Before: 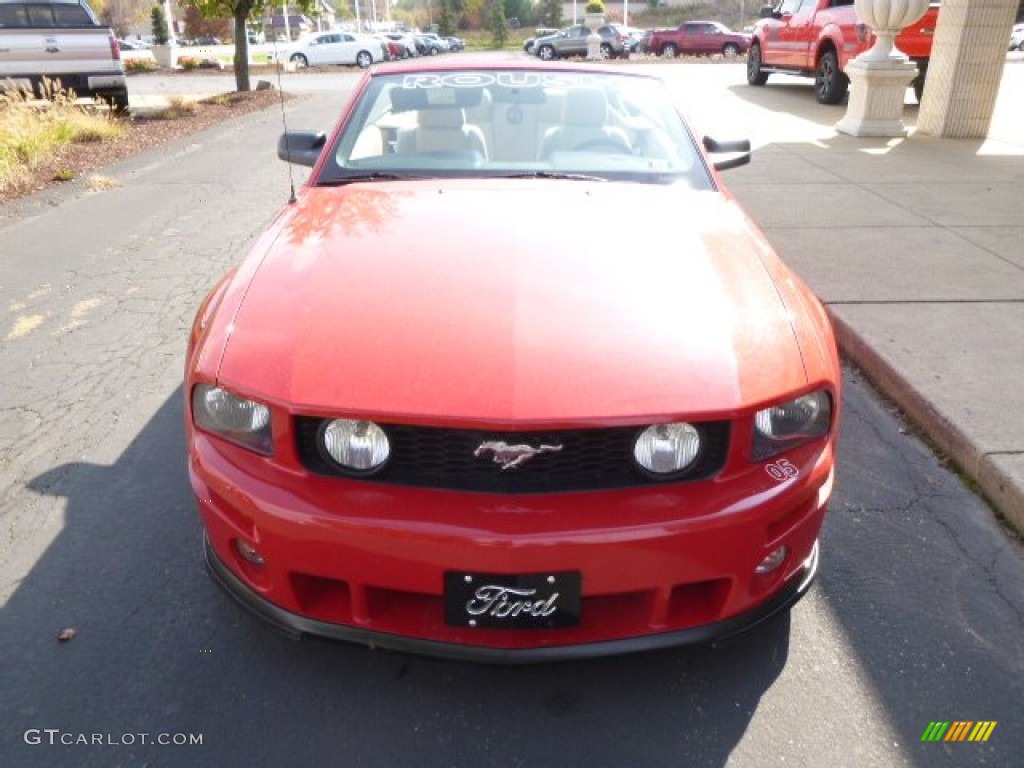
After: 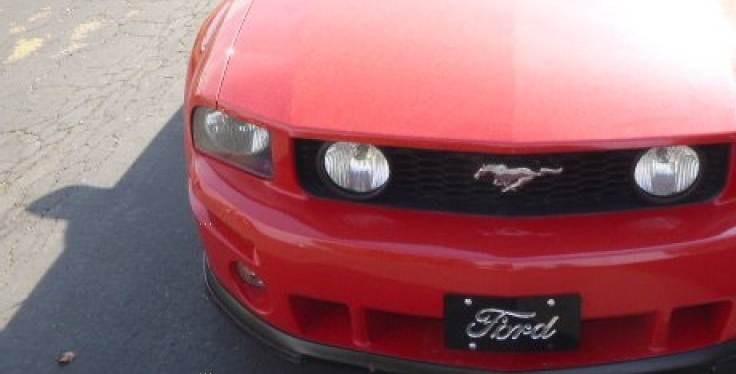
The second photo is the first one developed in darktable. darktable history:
contrast equalizer: octaves 7, y [[0.5, 0.488, 0.462, 0.461, 0.491, 0.5], [0.5 ×6], [0.5 ×6], [0 ×6], [0 ×6]]
crop: top 36.172%, right 28.092%, bottom 15.082%
